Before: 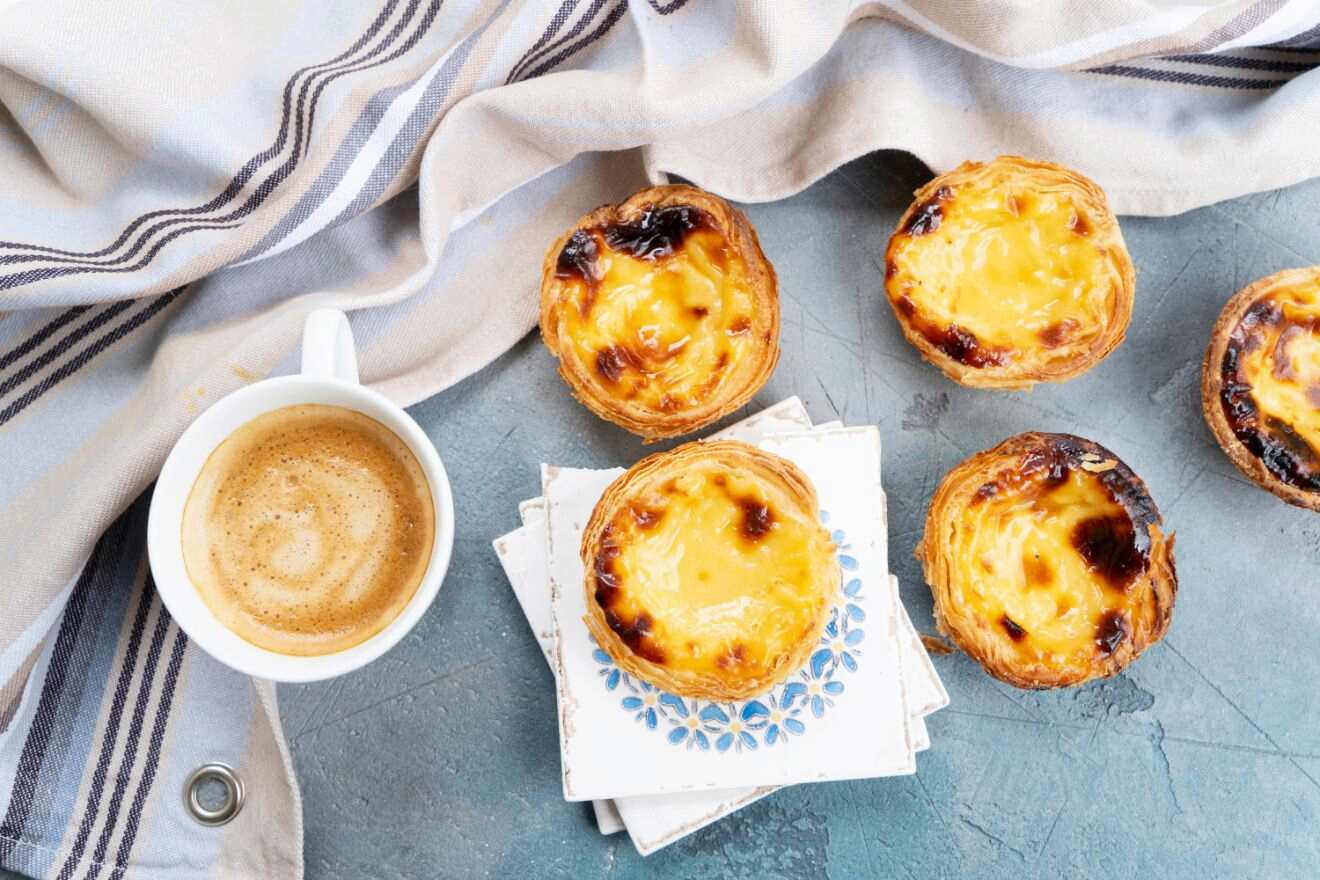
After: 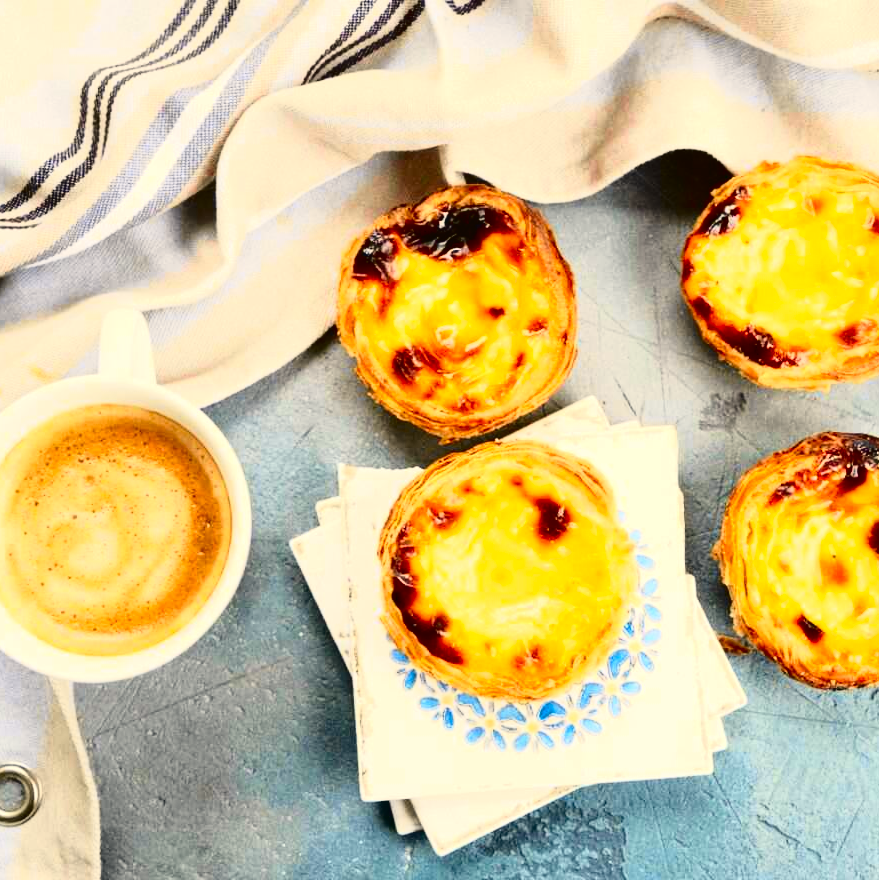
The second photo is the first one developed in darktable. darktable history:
exposure: black level correction 0, exposure 0.3 EV, compensate highlight preservation false
contrast brightness saturation: contrast 0.22, brightness -0.19, saturation 0.24
tone curve: curves: ch0 [(0, 0.021) (0.049, 0.044) (0.152, 0.14) (0.328, 0.377) (0.473, 0.543) (0.641, 0.705) (0.85, 0.894) (1, 0.969)]; ch1 [(0, 0) (0.302, 0.331) (0.433, 0.432) (0.472, 0.47) (0.502, 0.503) (0.527, 0.516) (0.564, 0.573) (0.614, 0.626) (0.677, 0.701) (0.859, 0.885) (1, 1)]; ch2 [(0, 0) (0.33, 0.301) (0.447, 0.44) (0.487, 0.496) (0.502, 0.516) (0.535, 0.563) (0.565, 0.597) (0.608, 0.641) (1, 1)], color space Lab, independent channels, preserve colors none
crop: left 15.419%, right 17.914%
color calibration: x 0.329, y 0.345, temperature 5633 K
